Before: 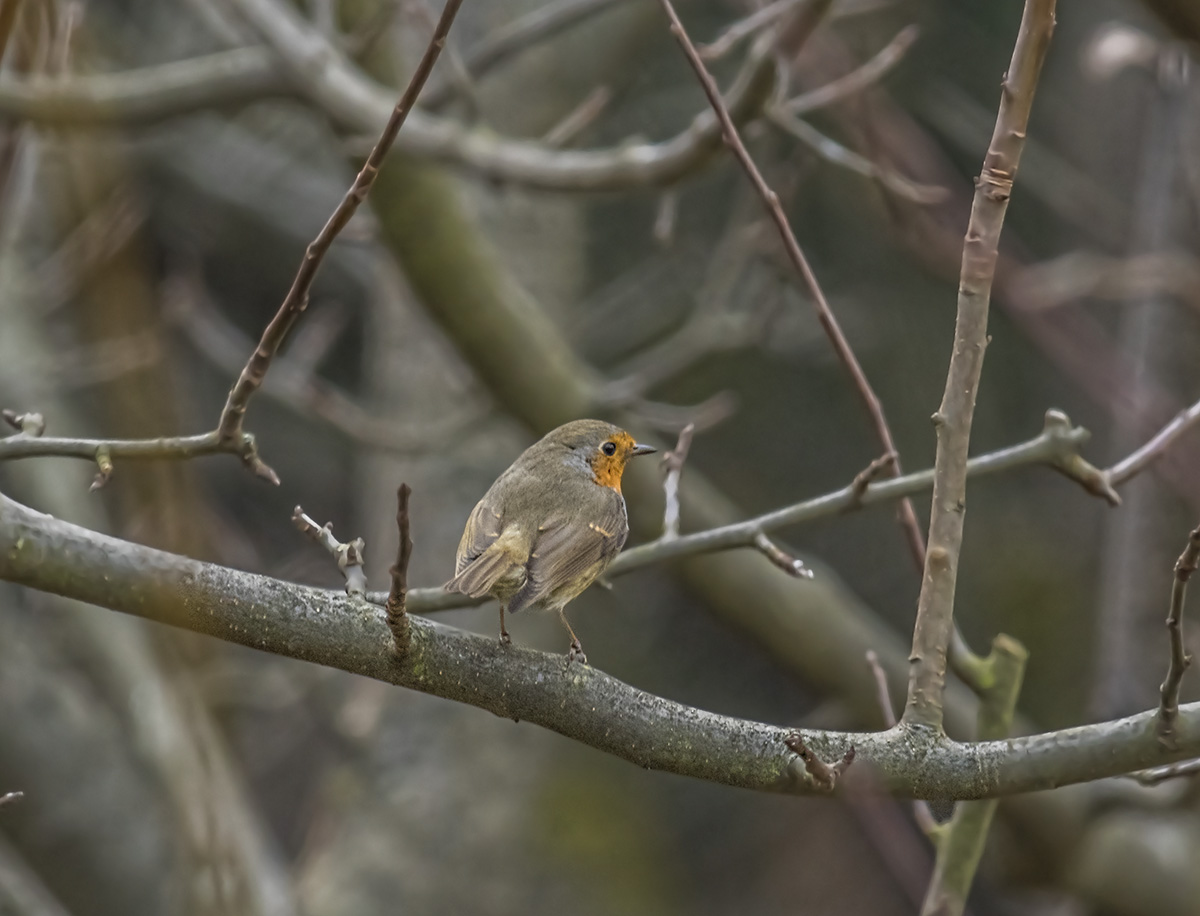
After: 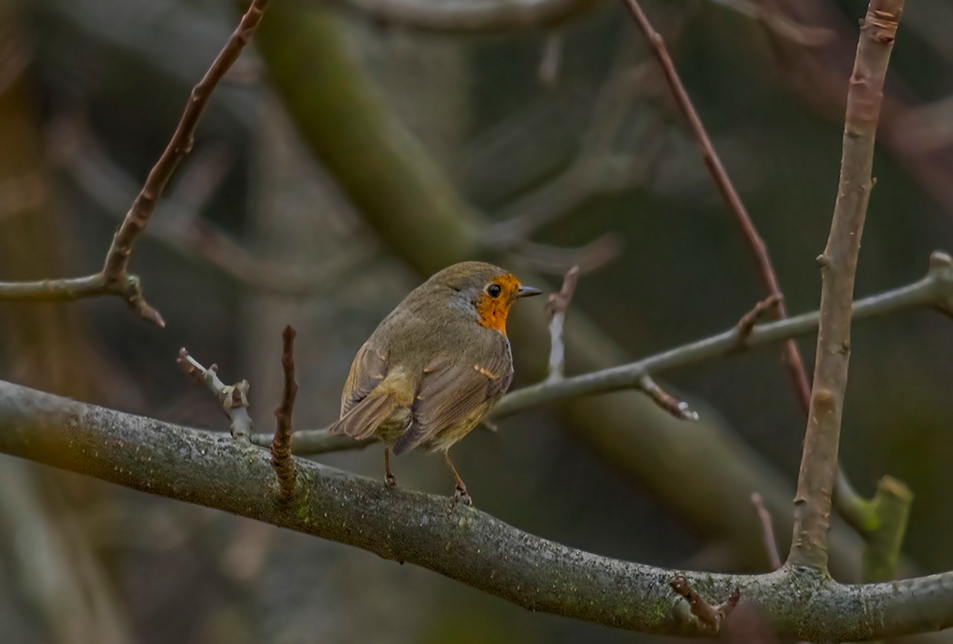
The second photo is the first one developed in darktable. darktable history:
exposure: compensate exposure bias true, compensate highlight preservation false
contrast brightness saturation: saturation 0.494
crop: left 9.591%, top 17.275%, right 10.912%, bottom 12.396%
